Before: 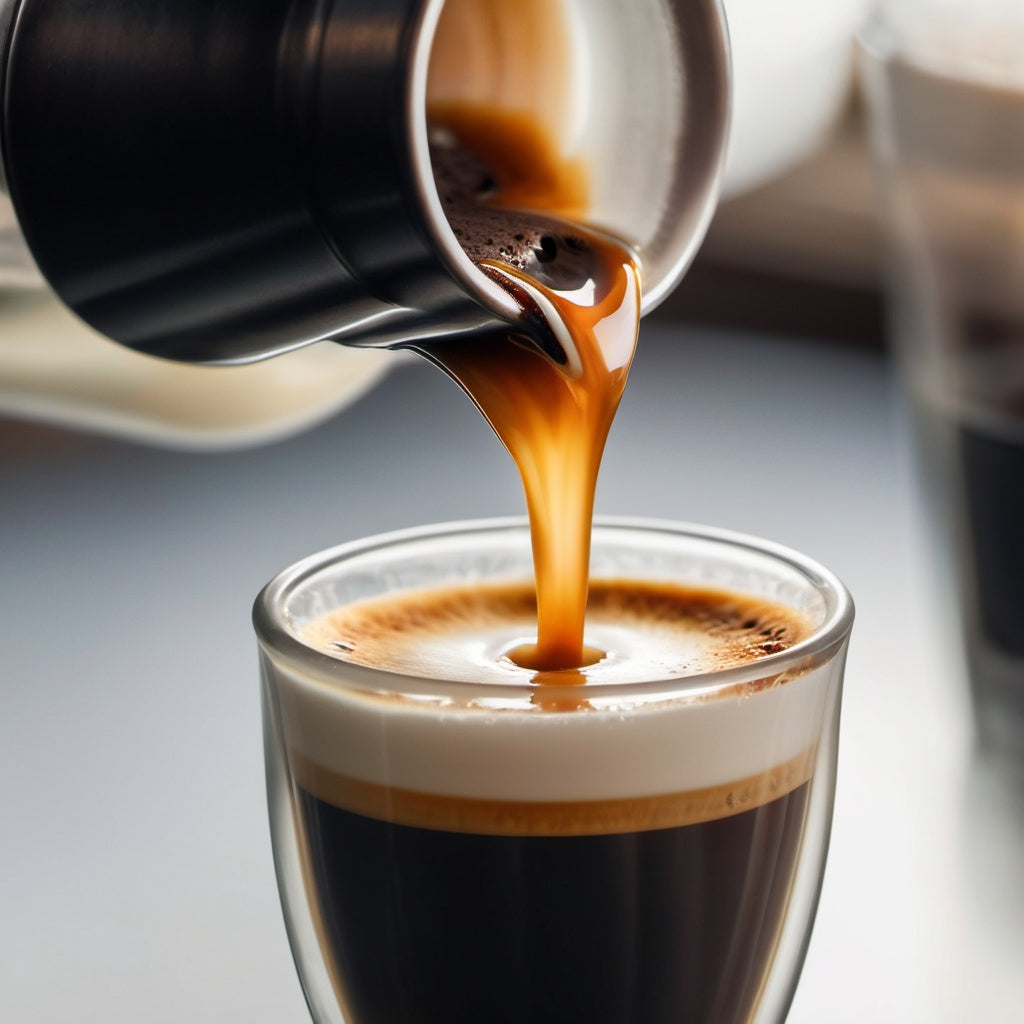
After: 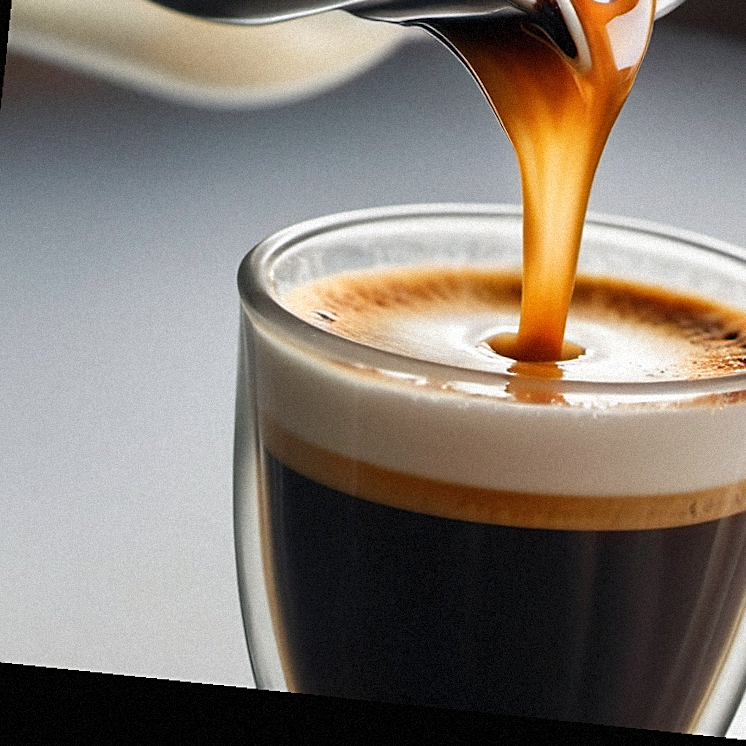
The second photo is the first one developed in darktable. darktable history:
sharpen: on, module defaults
rotate and perspective: rotation 5.12°, automatic cropping off
crop and rotate: angle -0.82°, left 3.85%, top 31.828%, right 27.992%
grain: mid-tones bias 0%
